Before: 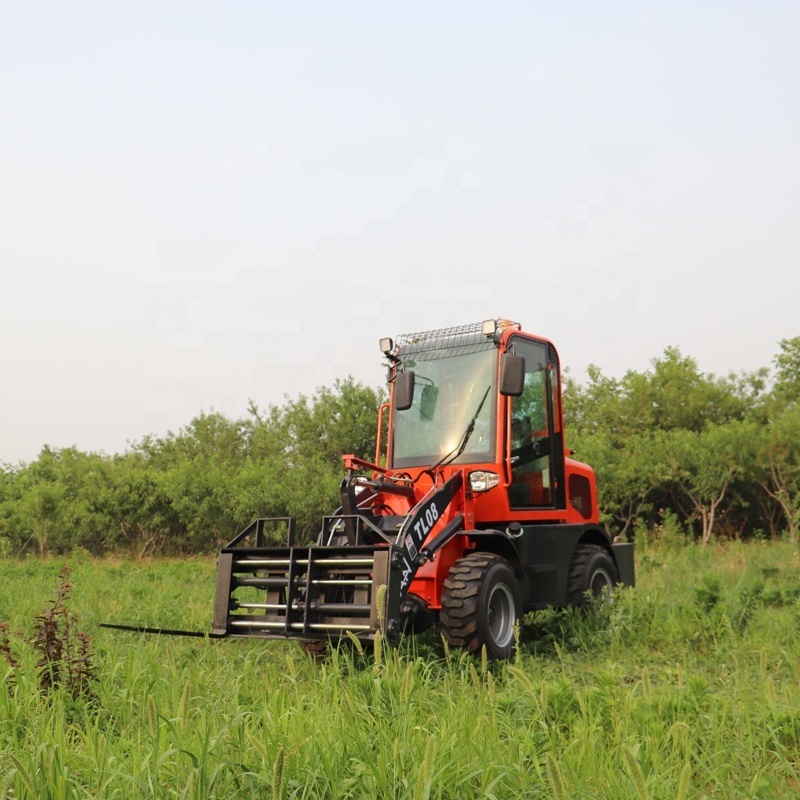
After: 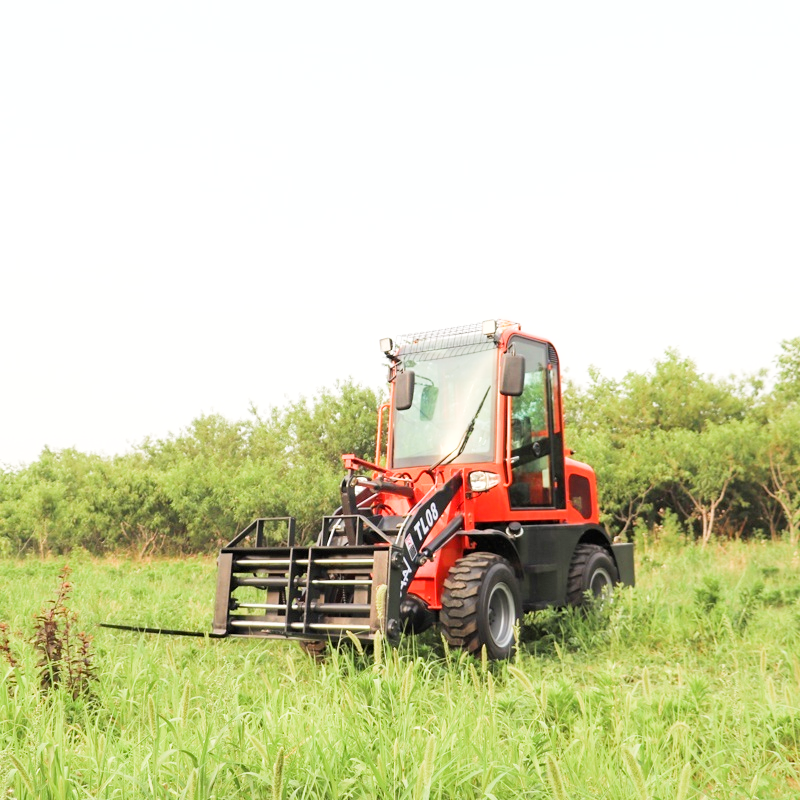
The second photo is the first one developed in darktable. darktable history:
exposure: black level correction 0, exposure 1.675 EV, compensate exposure bias true, compensate highlight preservation false
filmic rgb: middle gray luminance 18.42%, black relative exposure -9 EV, white relative exposure 3.75 EV, threshold 6 EV, target black luminance 0%, hardness 4.85, latitude 67.35%, contrast 0.955, highlights saturation mix 20%, shadows ↔ highlights balance 21.36%, add noise in highlights 0, preserve chrominance luminance Y, color science v3 (2019), use custom middle-gray values true, iterations of high-quality reconstruction 0, contrast in highlights soft, enable highlight reconstruction true
